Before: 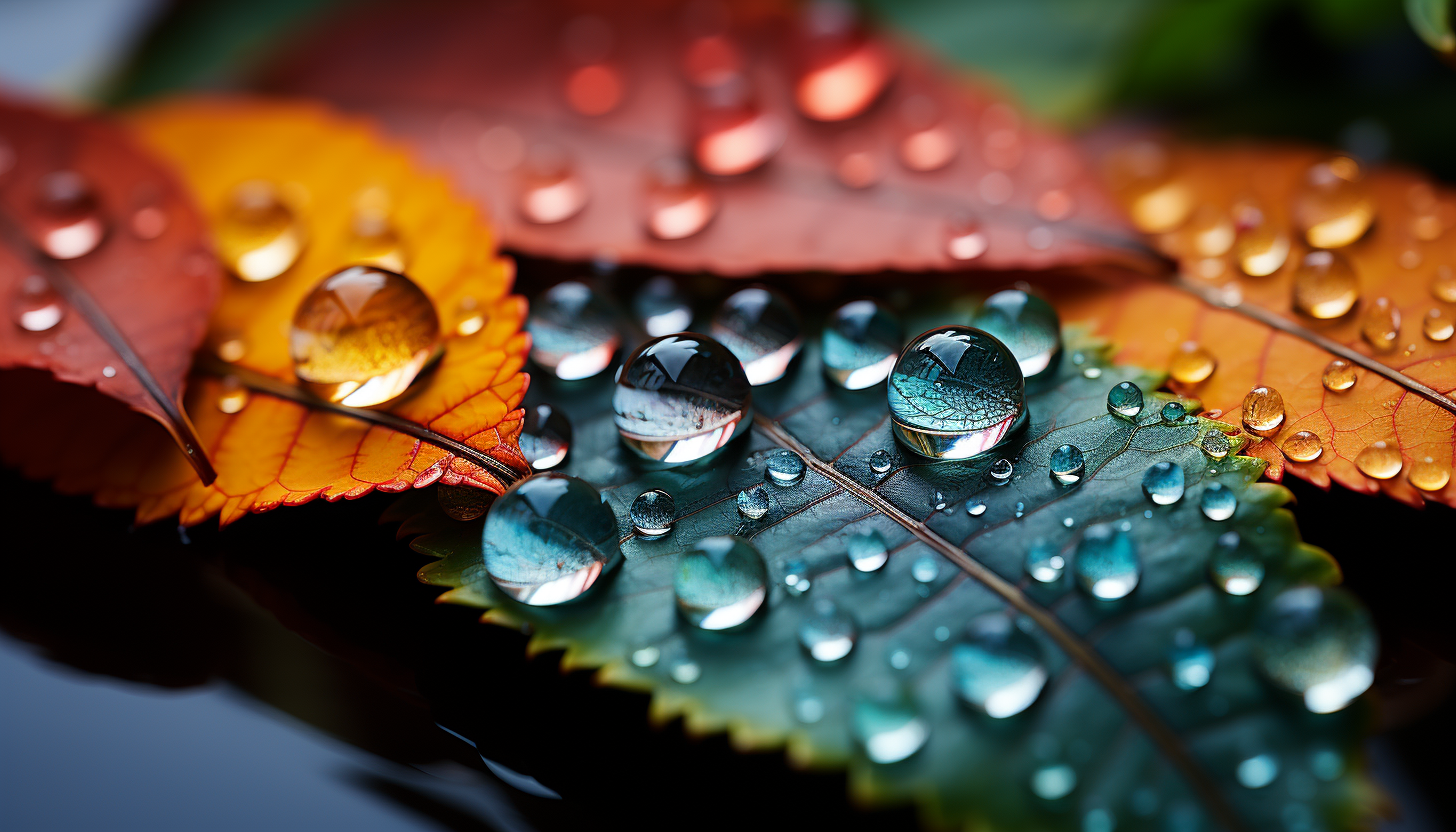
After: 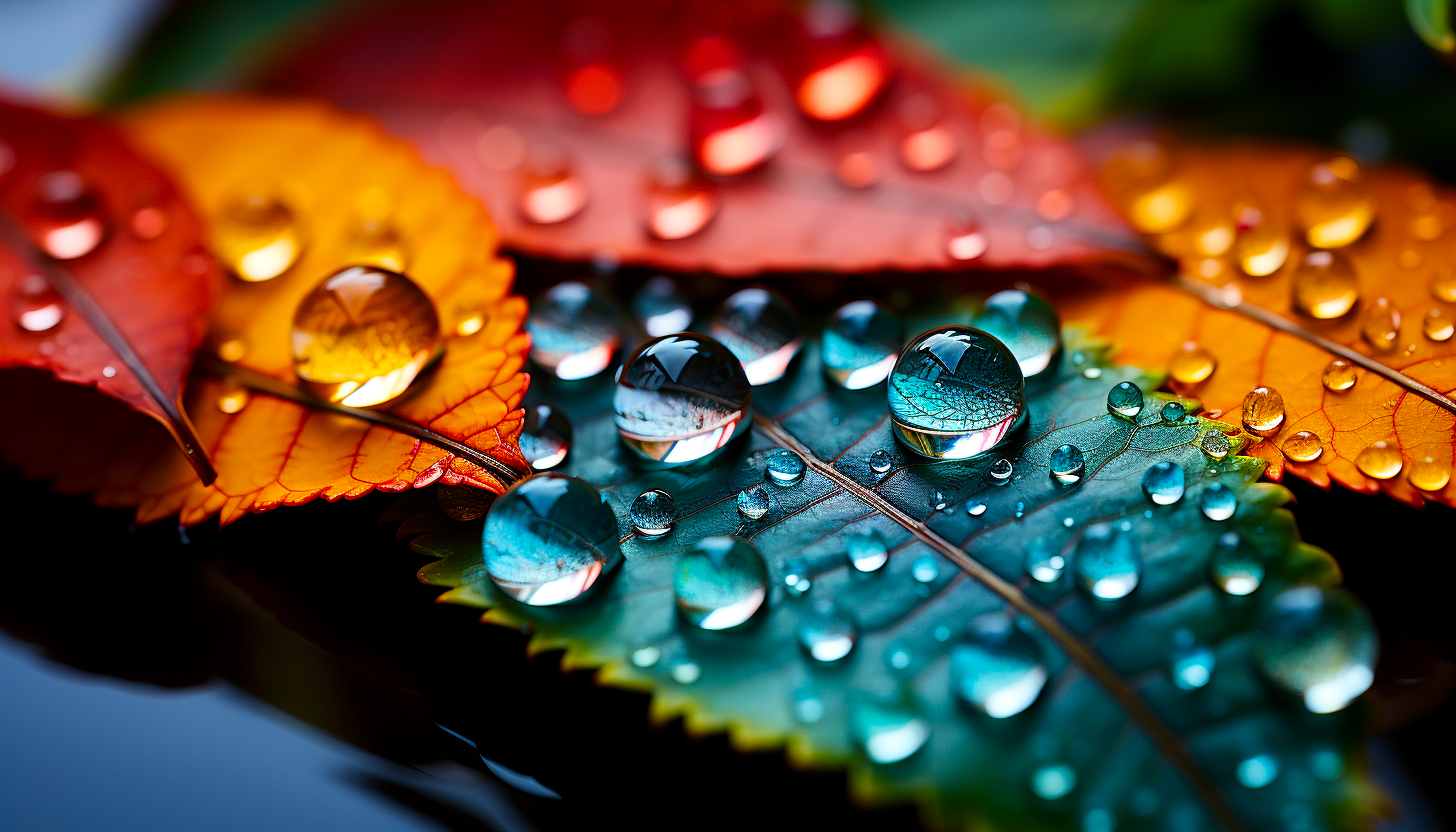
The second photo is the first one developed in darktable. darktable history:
contrast brightness saturation: contrast 0.101, brightness 0.029, saturation 0.092
local contrast: mode bilateral grid, contrast 19, coarseness 51, detail 119%, midtone range 0.2
color balance rgb: perceptual saturation grading › global saturation 31.138%, global vibrance 20%
